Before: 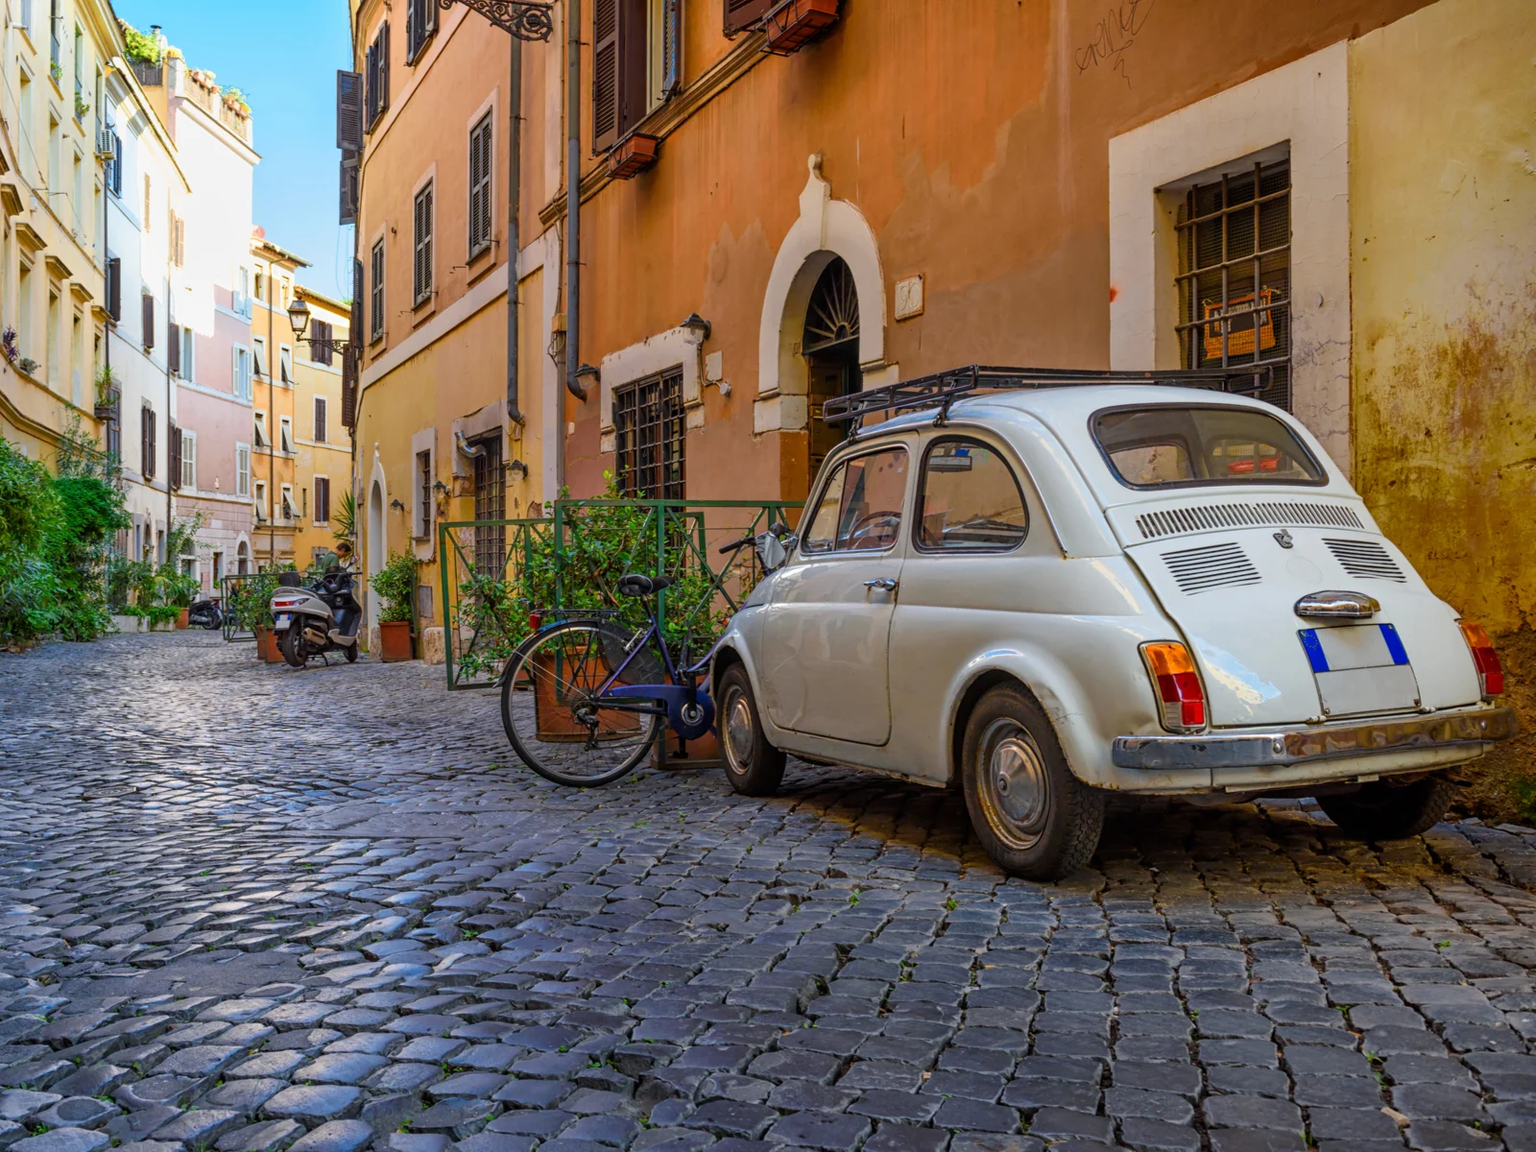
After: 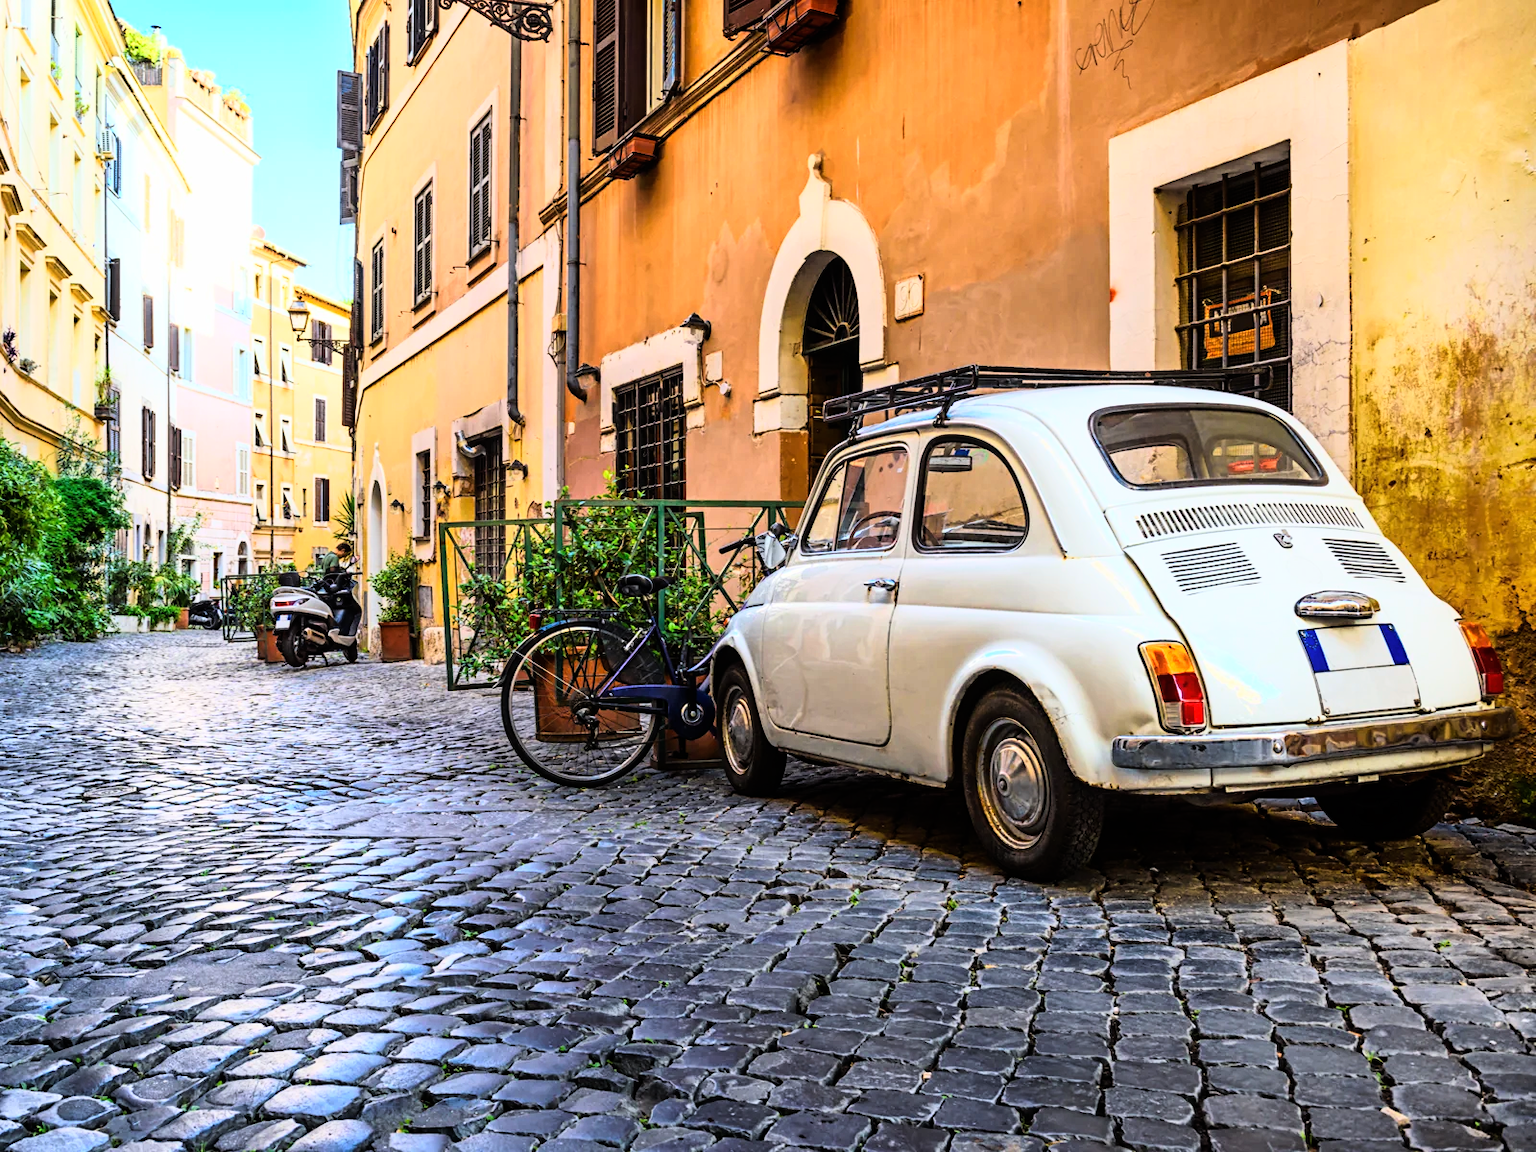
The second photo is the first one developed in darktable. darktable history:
rgb curve: curves: ch0 [(0, 0) (0.21, 0.15) (0.24, 0.21) (0.5, 0.75) (0.75, 0.96) (0.89, 0.99) (1, 1)]; ch1 [(0, 0.02) (0.21, 0.13) (0.25, 0.2) (0.5, 0.67) (0.75, 0.9) (0.89, 0.97) (1, 1)]; ch2 [(0, 0.02) (0.21, 0.13) (0.25, 0.2) (0.5, 0.67) (0.75, 0.9) (0.89, 0.97) (1, 1)], compensate middle gray true
contrast equalizer: y [[0.5, 0.5, 0.472, 0.5, 0.5, 0.5], [0.5 ×6], [0.5 ×6], [0 ×6], [0 ×6]]
